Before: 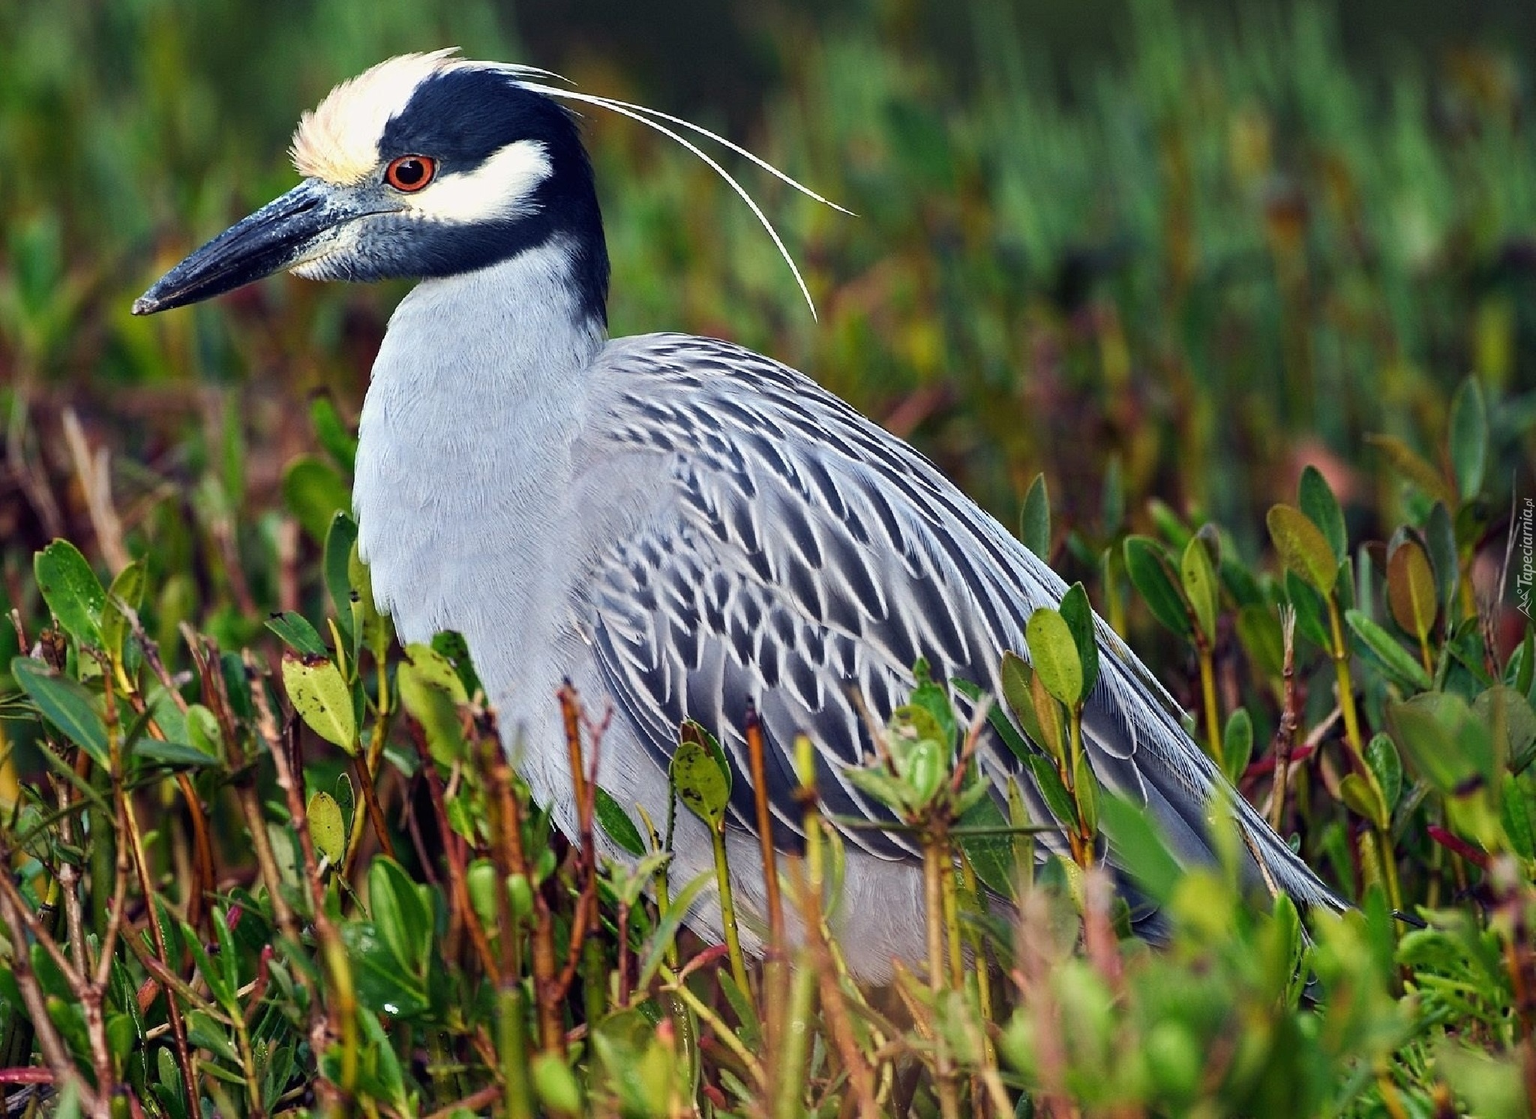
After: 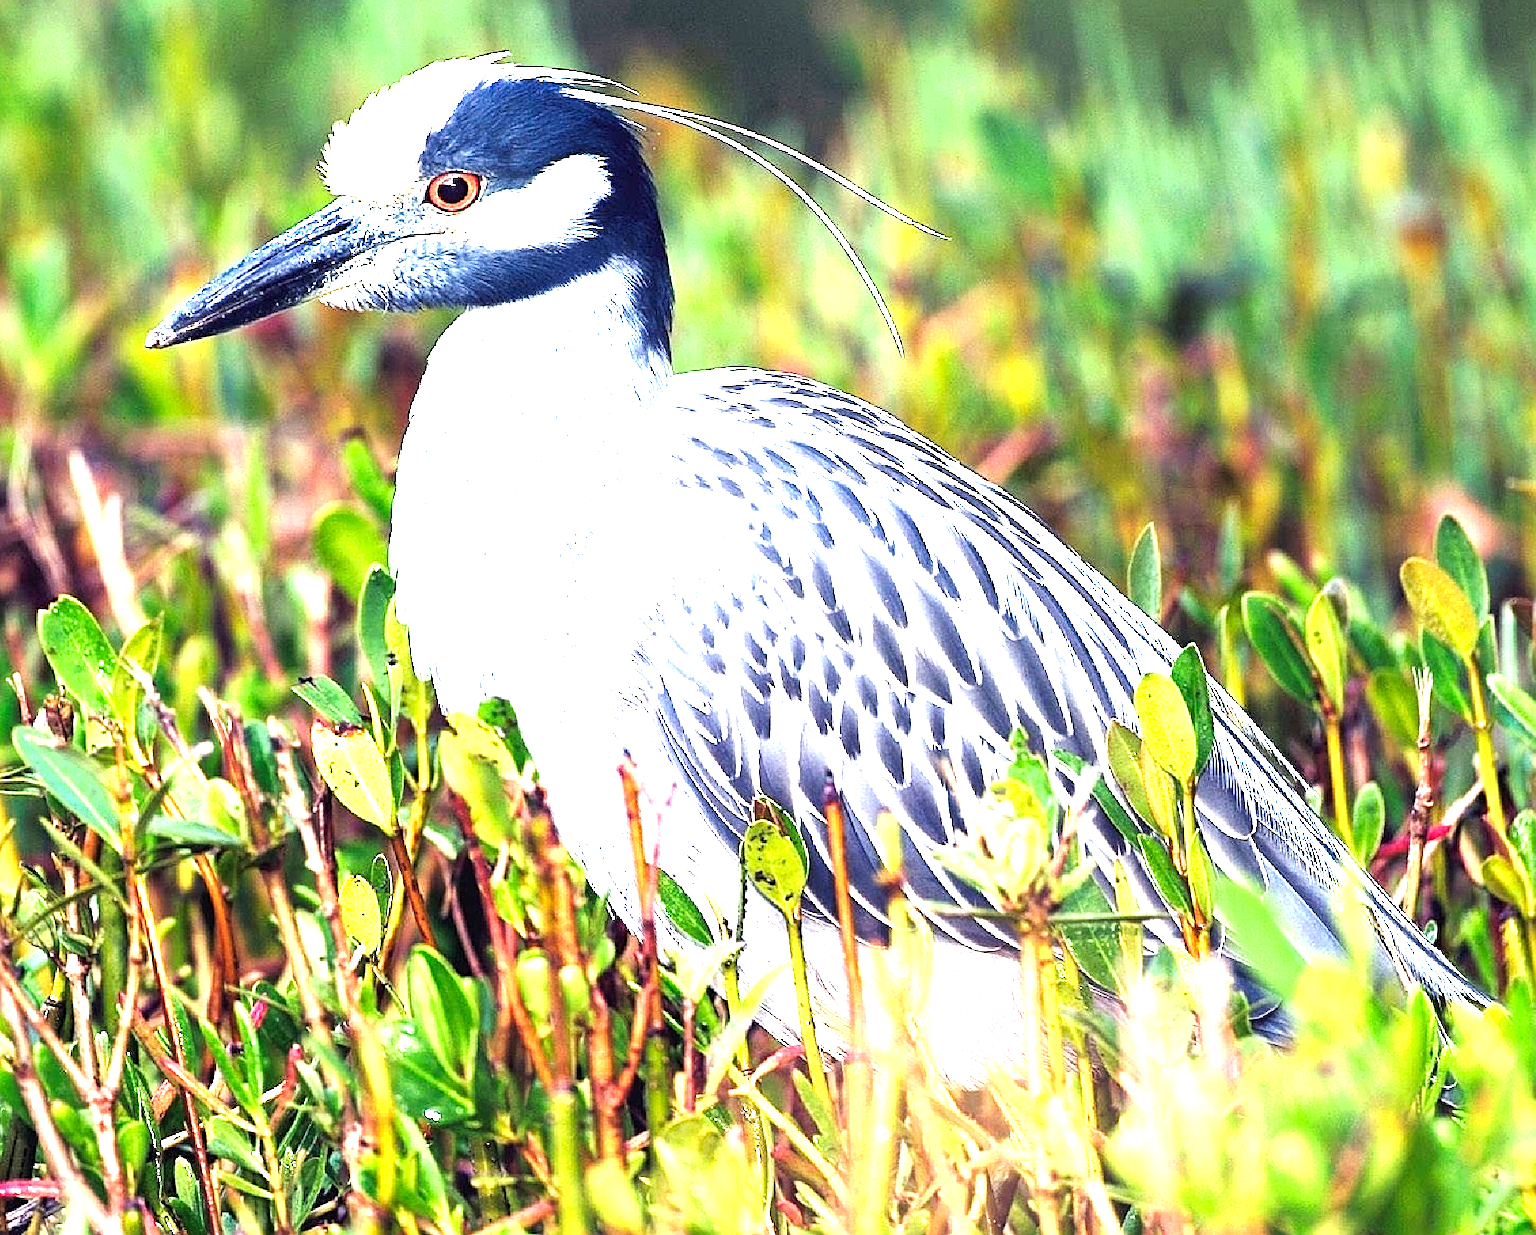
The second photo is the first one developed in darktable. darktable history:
exposure: black level correction 0, exposure 1.883 EV, compensate highlight preservation false
tone curve: curves: ch0 [(0, 0) (0.003, 0.014) (0.011, 0.019) (0.025, 0.028) (0.044, 0.044) (0.069, 0.069) (0.1, 0.1) (0.136, 0.131) (0.177, 0.168) (0.224, 0.206) (0.277, 0.255) (0.335, 0.309) (0.399, 0.374) (0.468, 0.452) (0.543, 0.535) (0.623, 0.623) (0.709, 0.72) (0.801, 0.815) (0.898, 0.898) (1, 1)], preserve colors none
tone equalizer: -8 EV -0.78 EV, -7 EV -0.67 EV, -6 EV -0.604 EV, -5 EV -0.36 EV, -3 EV 0.382 EV, -2 EV 0.6 EV, -1 EV 0.693 EV, +0 EV 0.726 EV
crop: right 9.485%, bottom 0.018%
sharpen: on, module defaults
